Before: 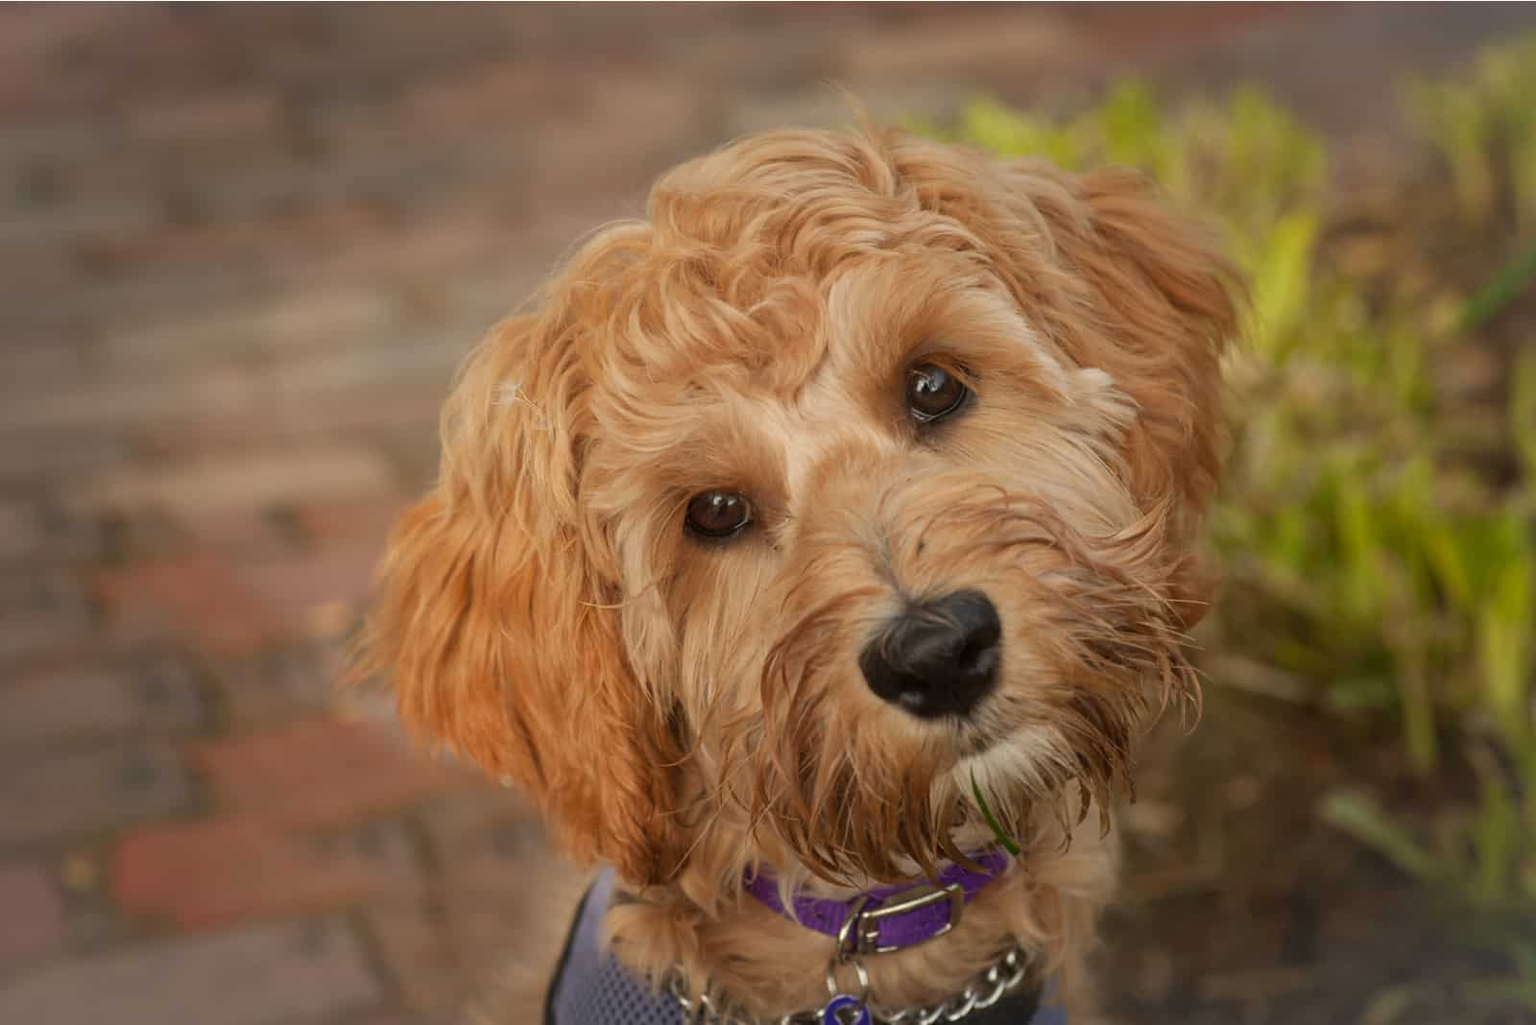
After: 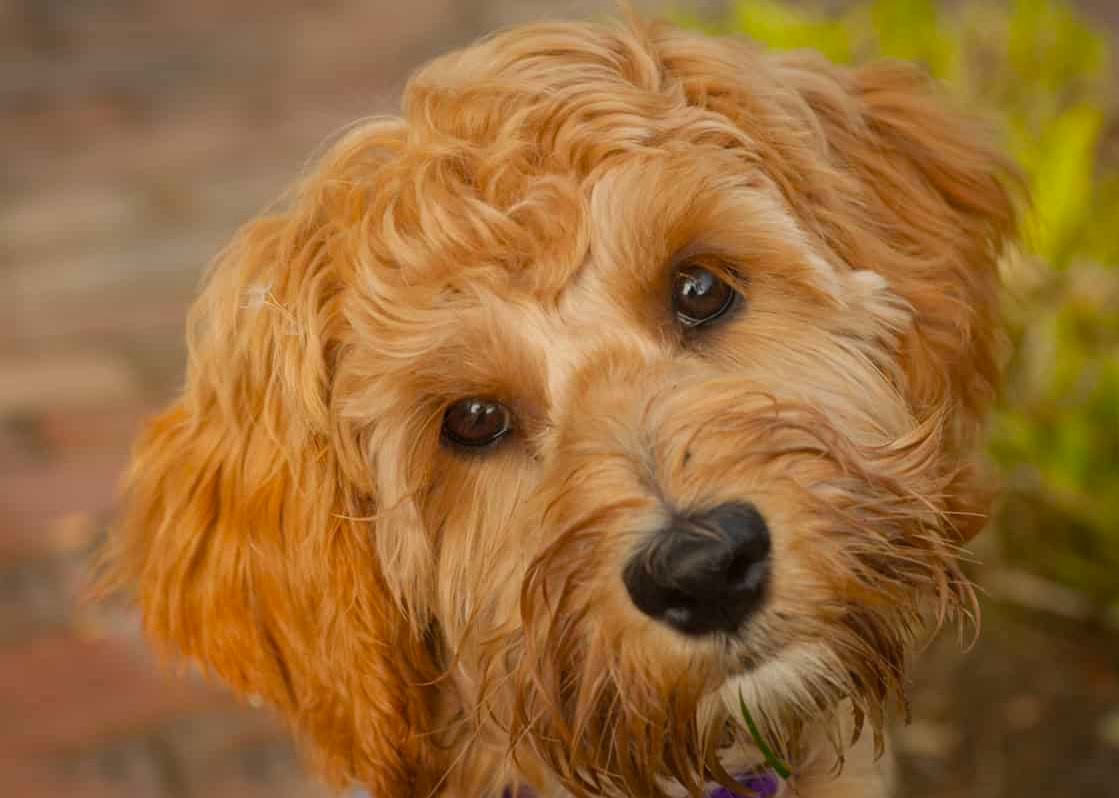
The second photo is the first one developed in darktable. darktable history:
white balance: red 1, blue 1
crop and rotate: left 17.046%, top 10.659%, right 12.989%, bottom 14.553%
color balance: output saturation 120%
